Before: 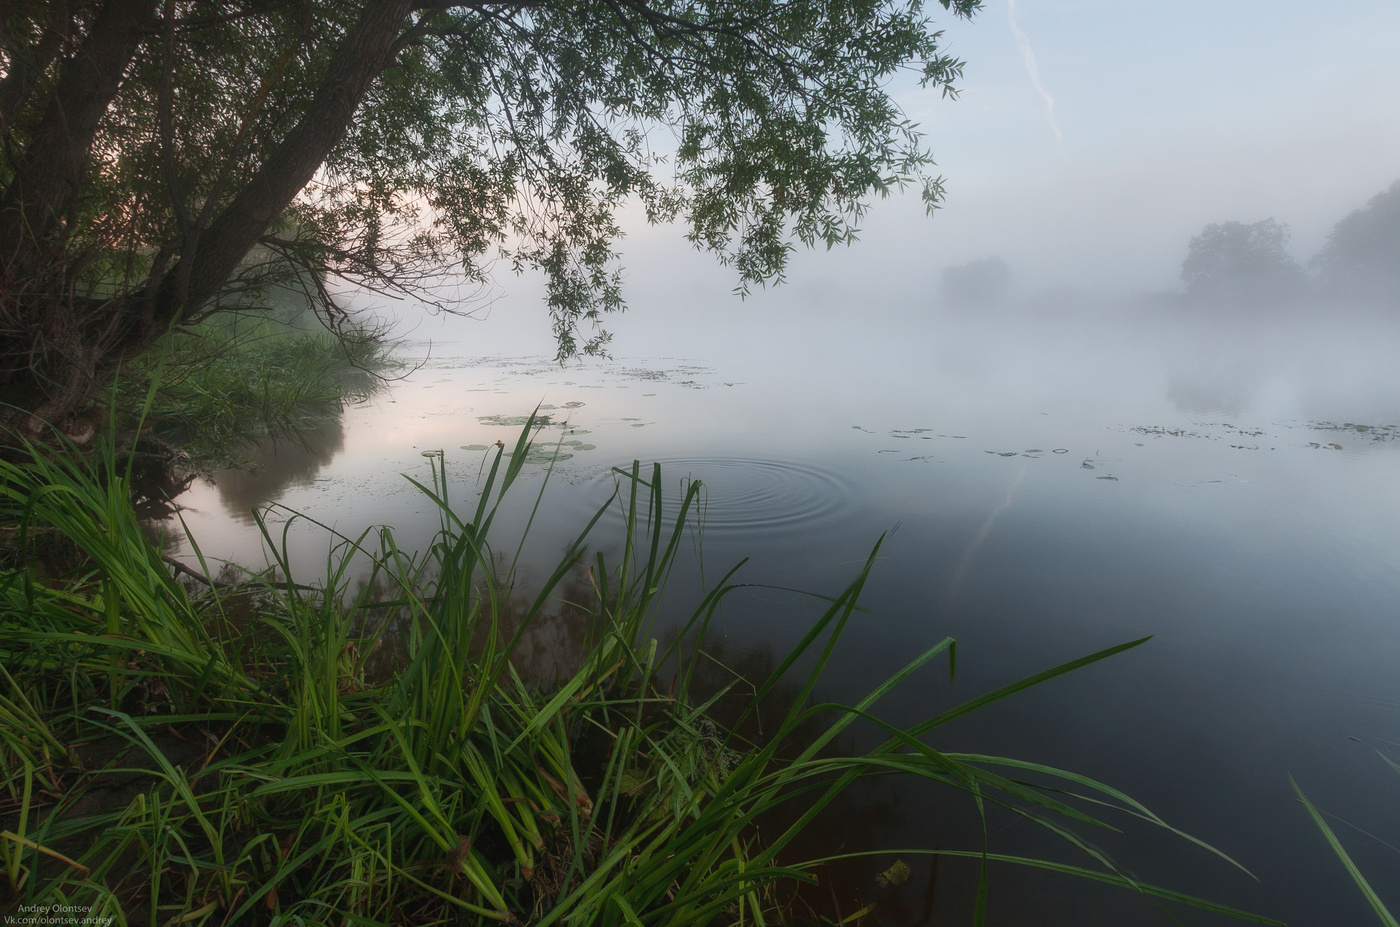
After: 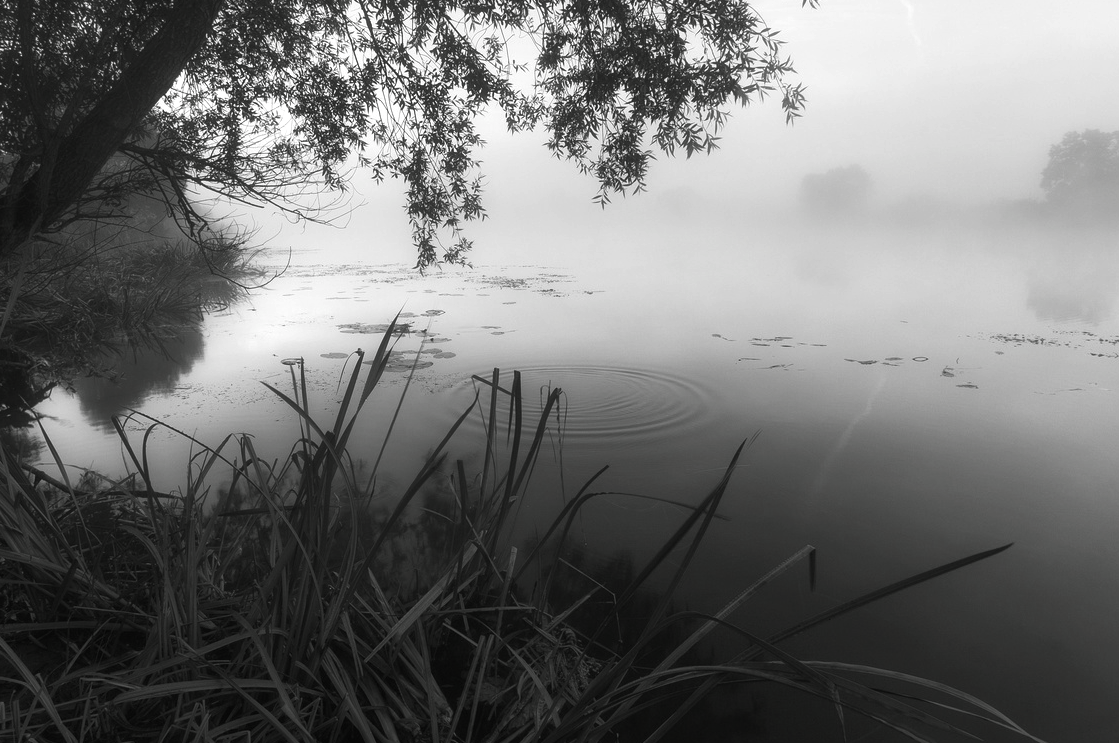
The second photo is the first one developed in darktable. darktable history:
crop and rotate: left 10.005%, top 10.064%, right 10.046%, bottom 9.705%
color calibration: output gray [0.253, 0.26, 0.487, 0], illuminant same as pipeline (D50), adaptation XYZ, x 0.345, y 0.357, temperature 5023.68 K
color balance rgb: shadows lift › chroma 0.84%, shadows lift › hue 112.38°, perceptual saturation grading › global saturation 0.701%, perceptual brilliance grading › highlights 16.28%, perceptual brilliance grading › shadows -13.652%, global vibrance 20%
